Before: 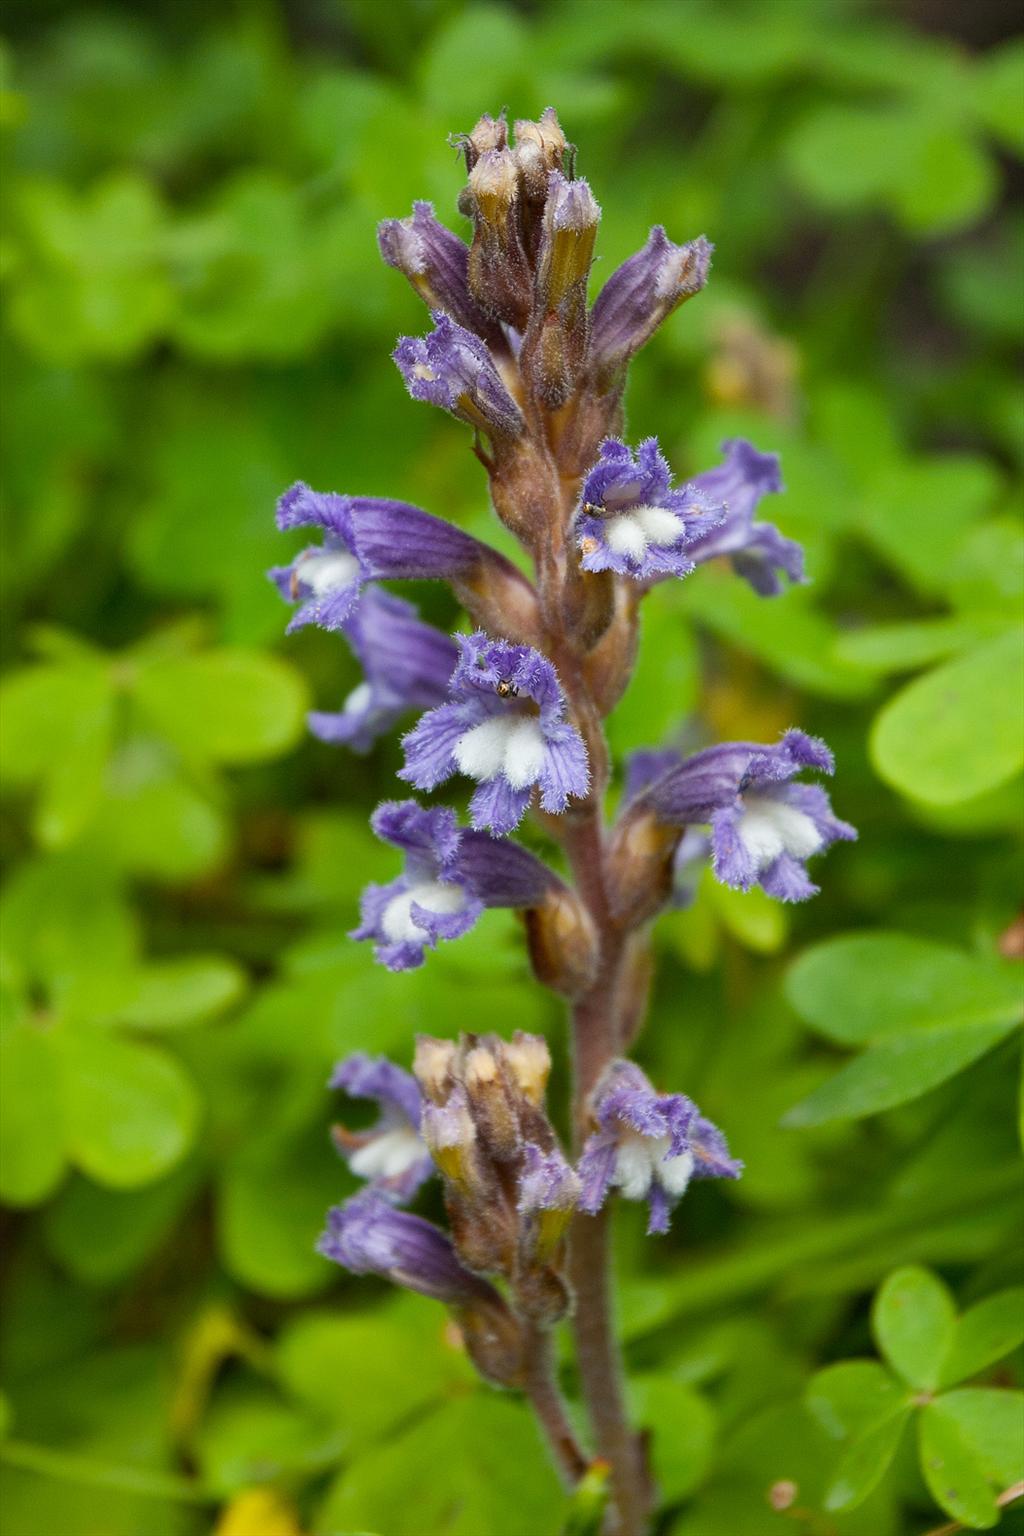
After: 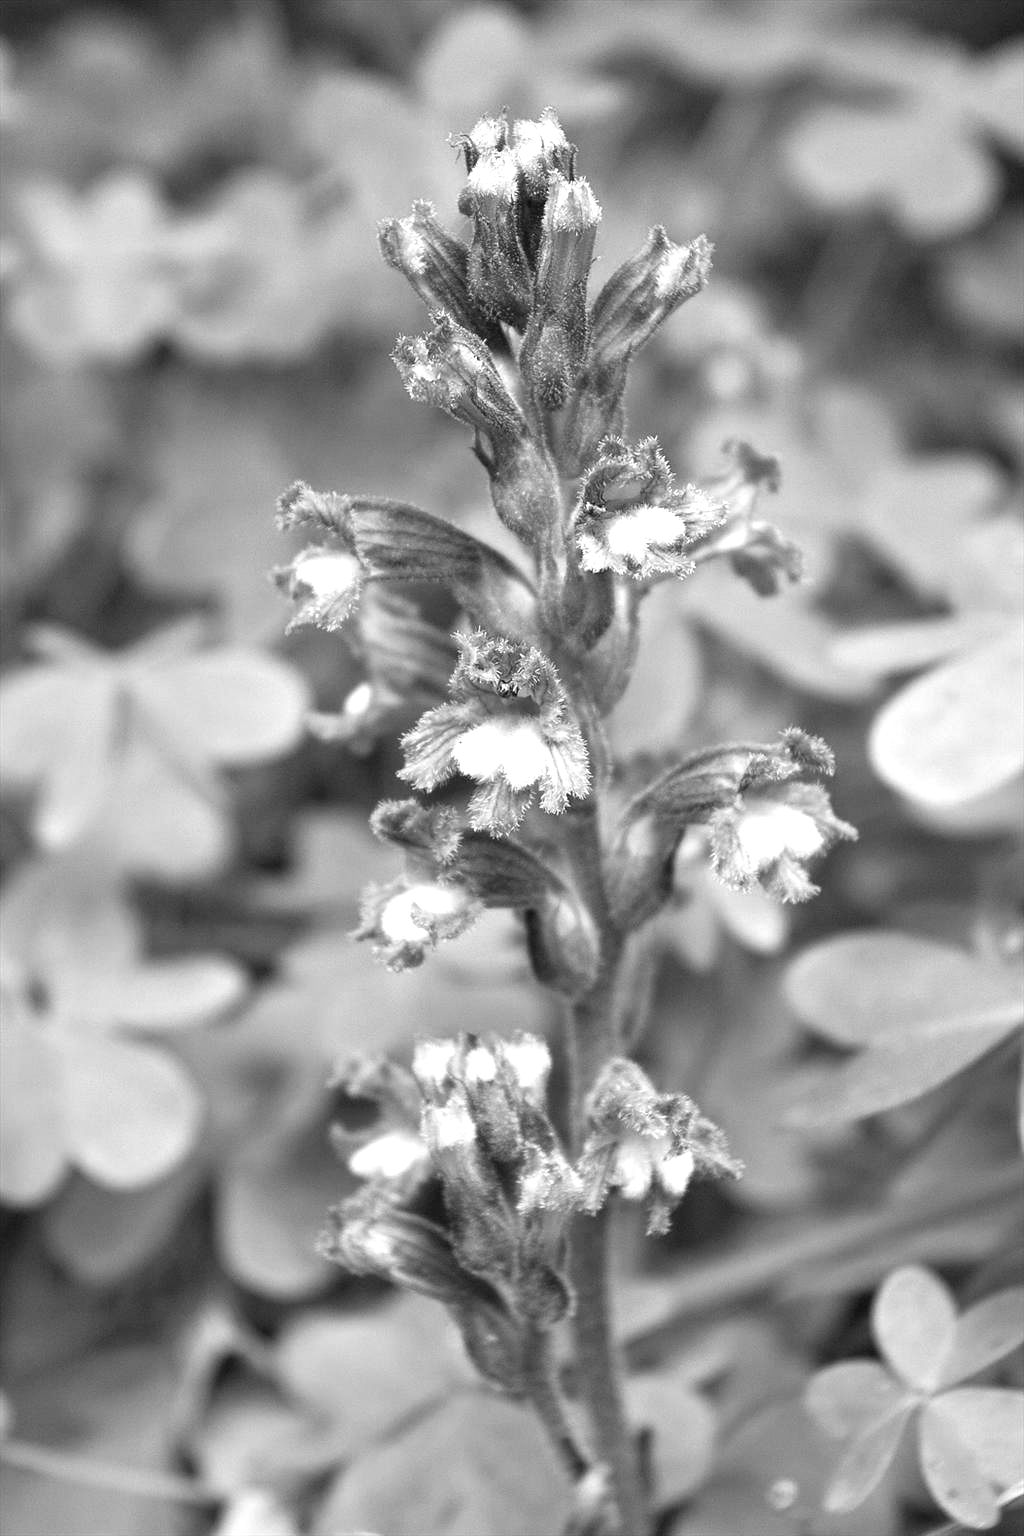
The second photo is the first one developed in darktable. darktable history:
levels: levels [0, 0.374, 0.749]
monochrome: a -3.63, b -0.465
